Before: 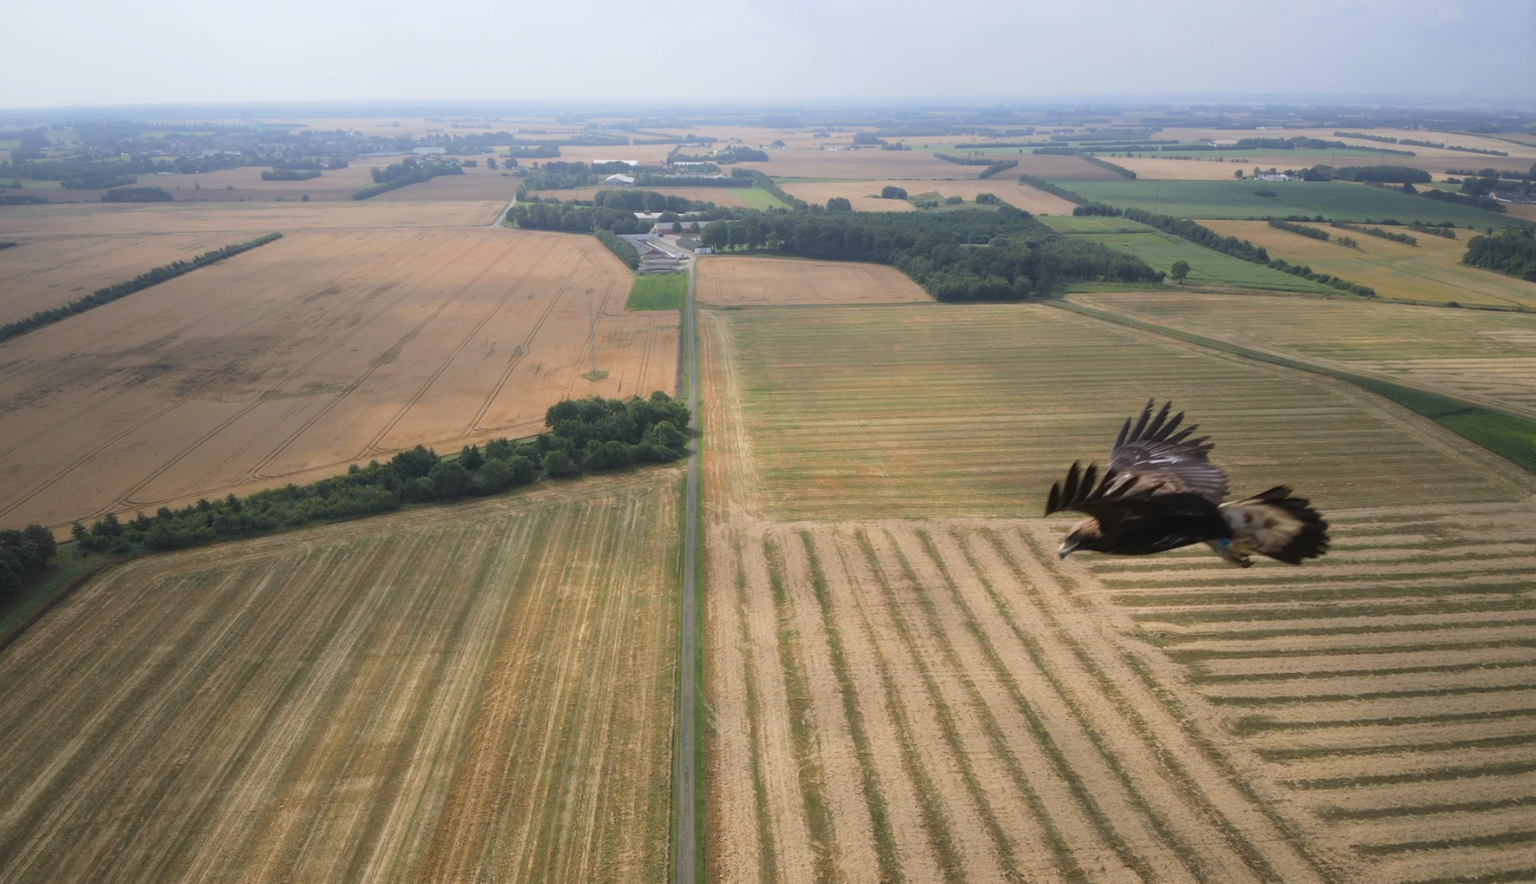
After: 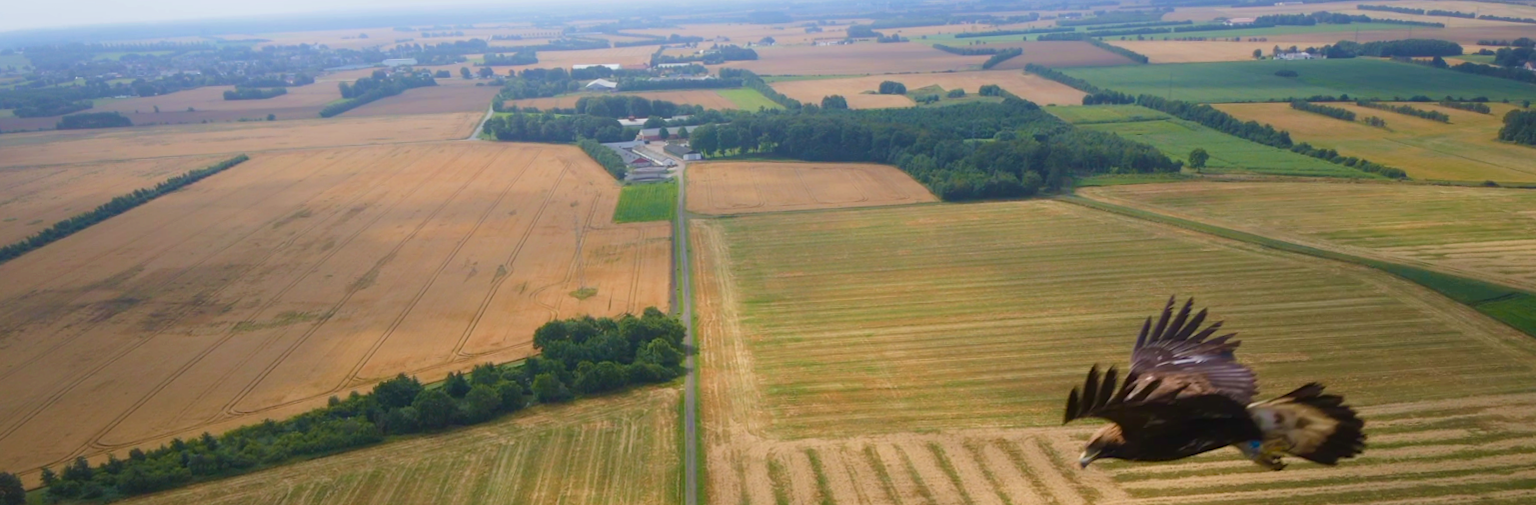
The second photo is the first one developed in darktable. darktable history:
exposure: exposure -0.041 EV, compensate highlight preservation false
rotate and perspective: rotation -2.12°, lens shift (vertical) 0.009, lens shift (horizontal) -0.008, automatic cropping original format, crop left 0.036, crop right 0.964, crop top 0.05, crop bottom 0.959
crop and rotate: top 10.605%, bottom 33.274%
color balance rgb: perceptual saturation grading › global saturation 35%, perceptual saturation grading › highlights -25%, perceptual saturation grading › shadows 50%
velvia: on, module defaults
